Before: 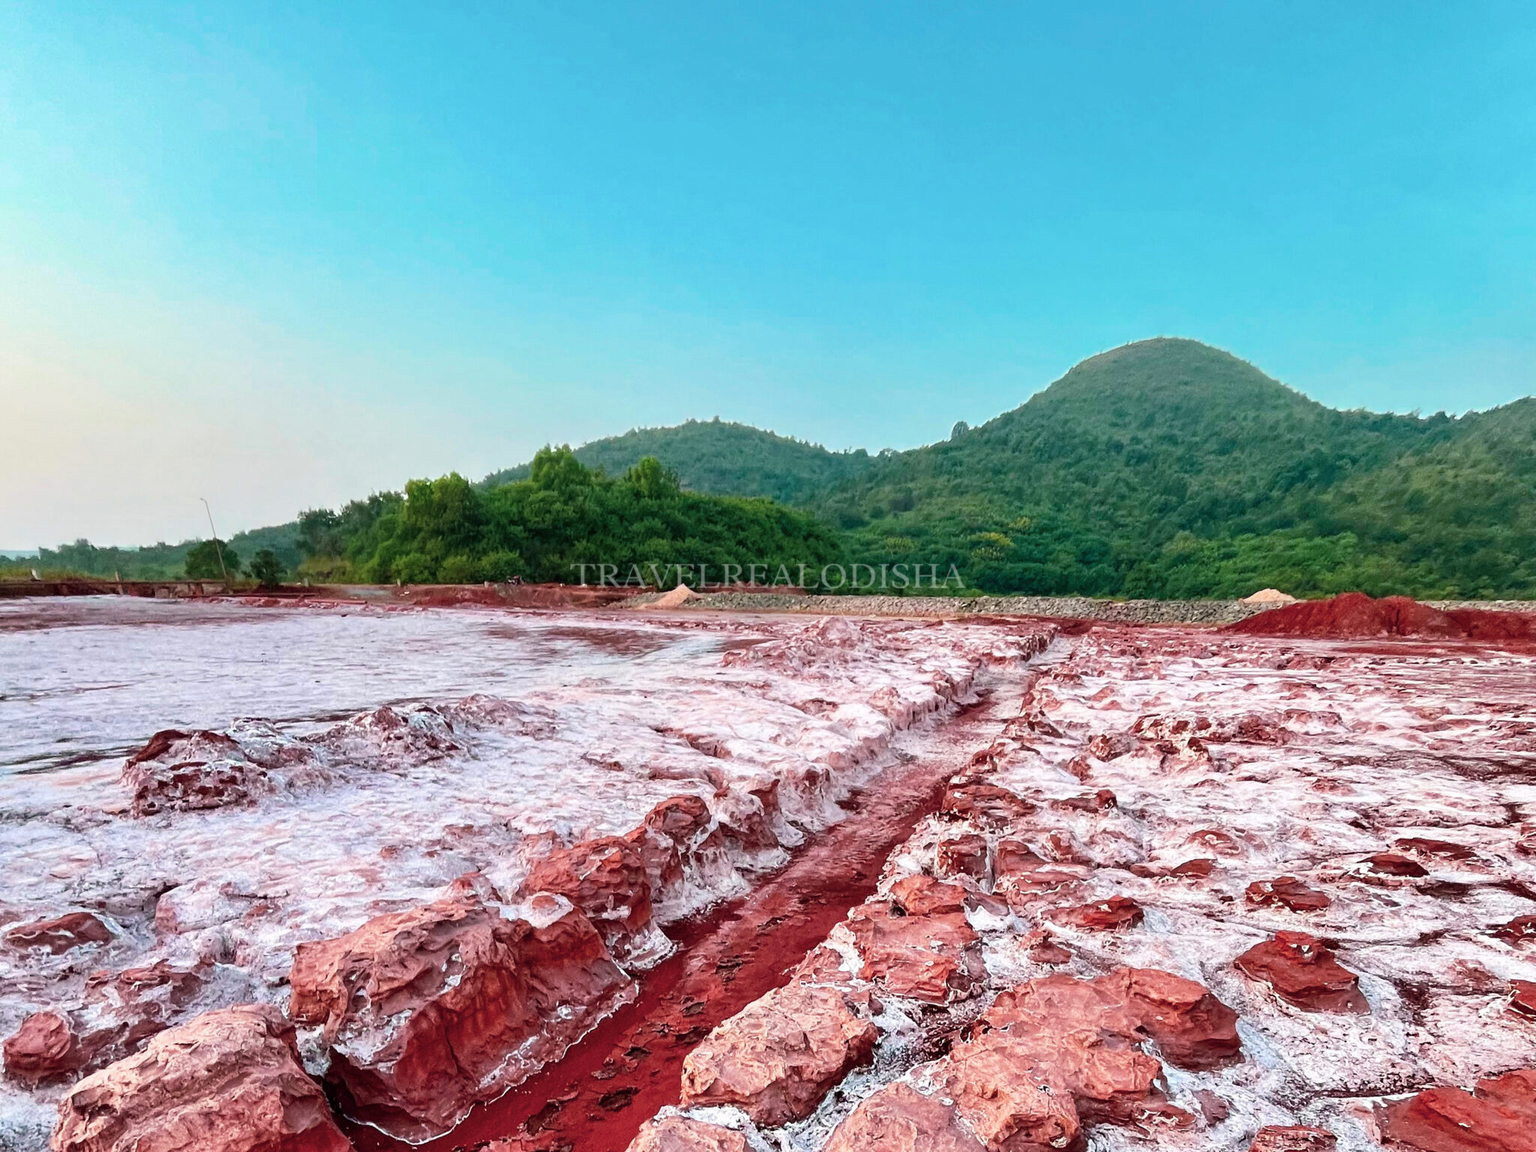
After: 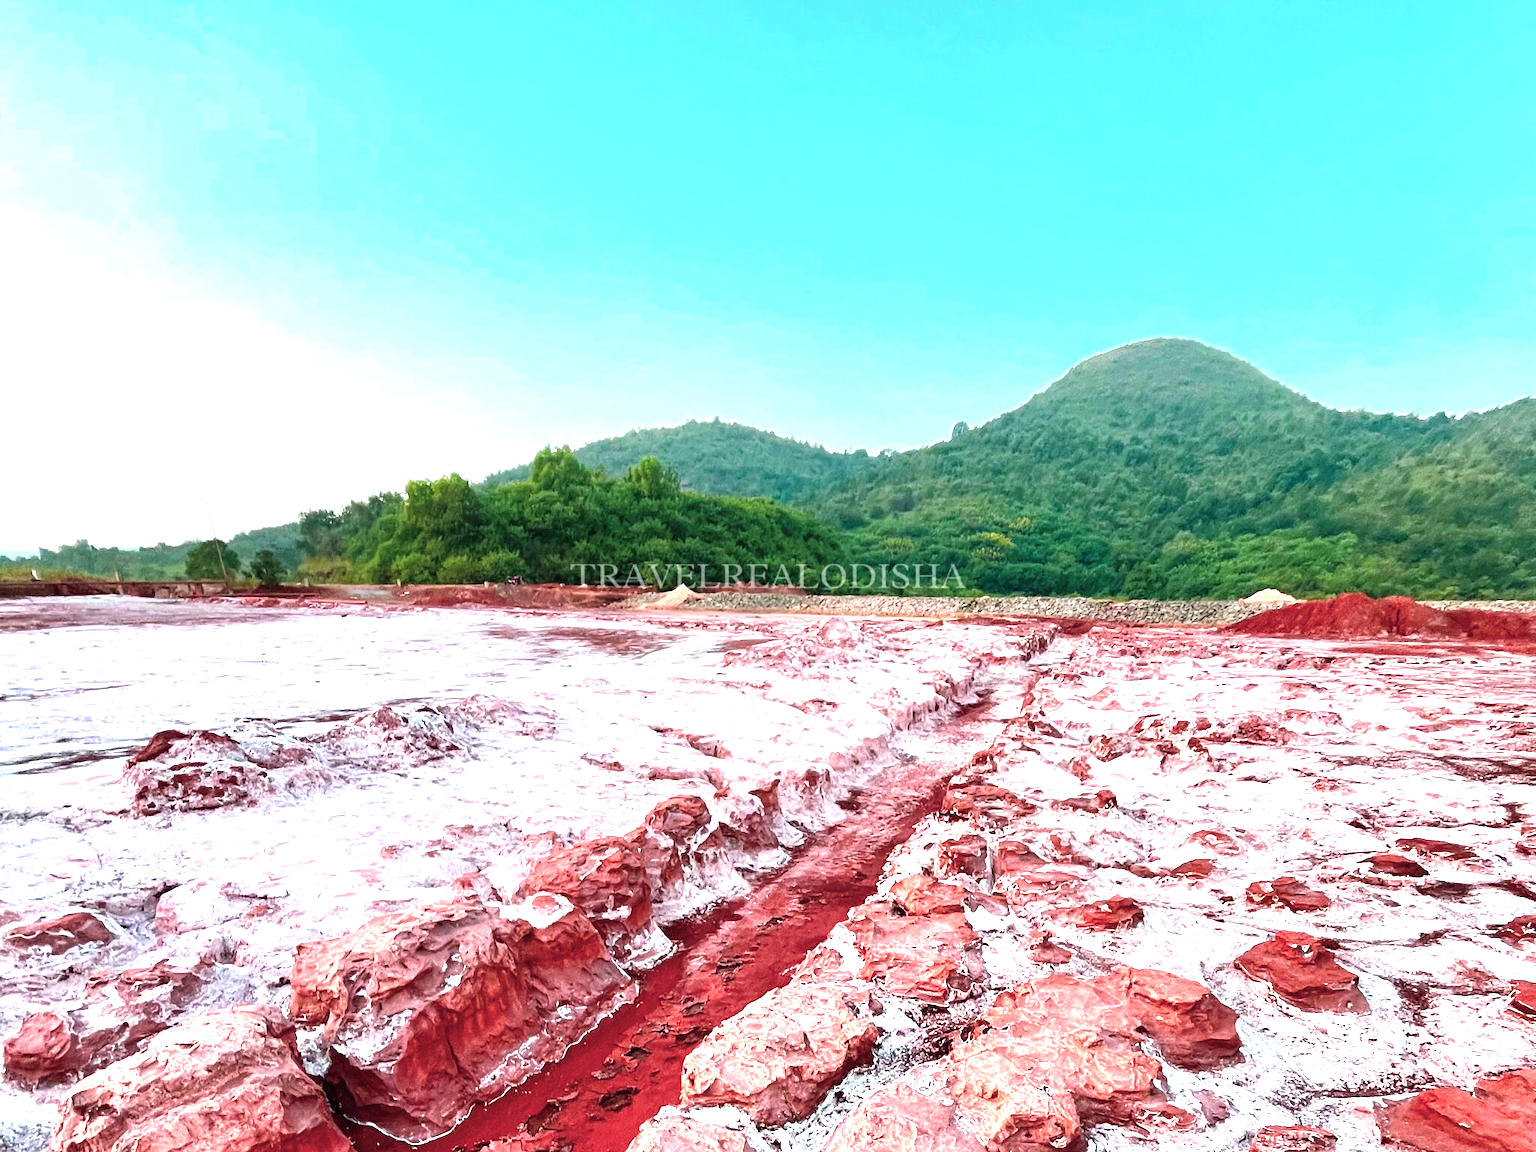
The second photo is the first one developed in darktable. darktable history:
levels: mode automatic
exposure: black level correction 0, exposure 1 EV, compensate exposure bias true, compensate highlight preservation false
